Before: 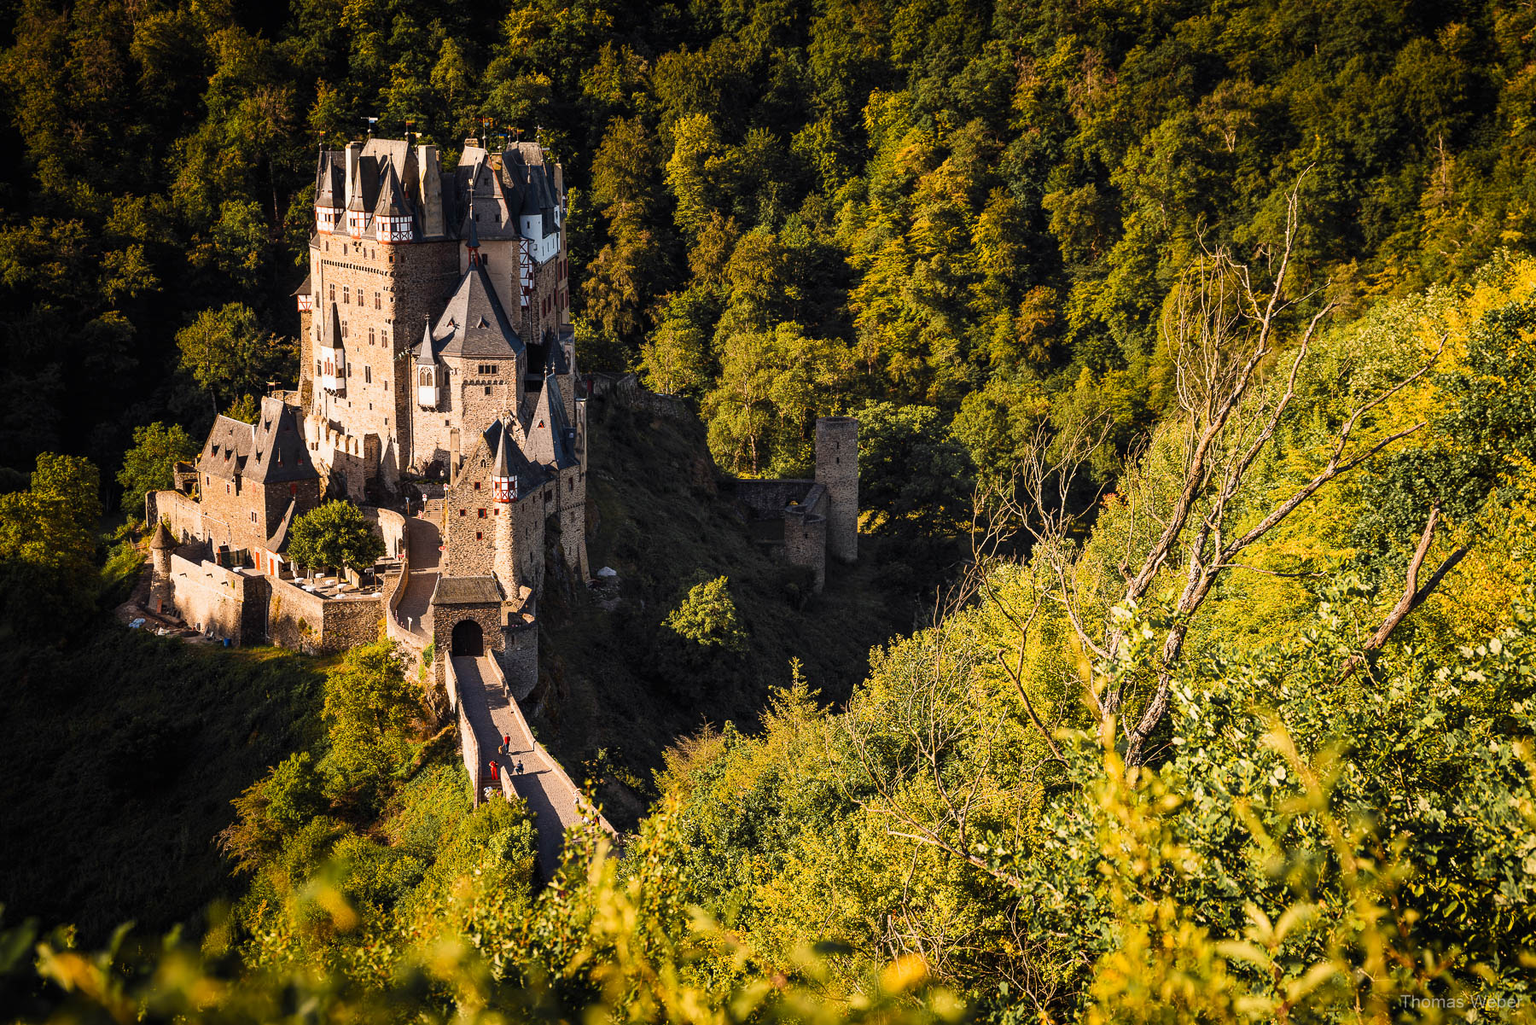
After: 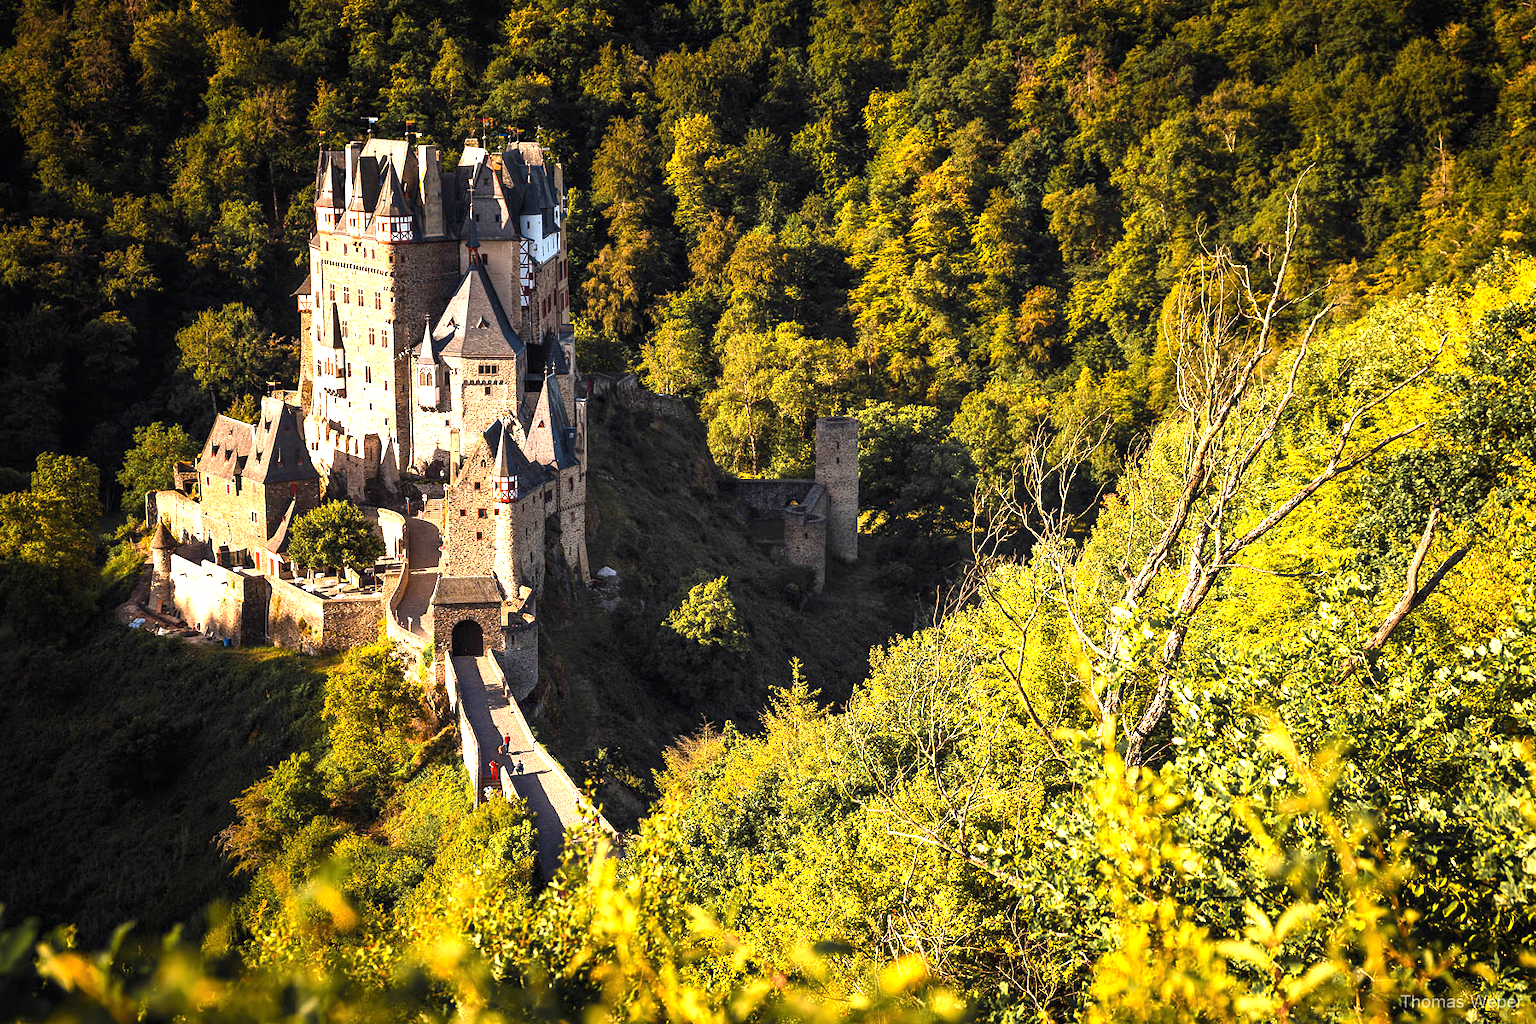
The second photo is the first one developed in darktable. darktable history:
base curve: curves: ch0 [(0, 0) (0.74, 0.67) (1, 1)], preserve colors none
exposure: exposure 1.001 EV, compensate highlight preservation false
